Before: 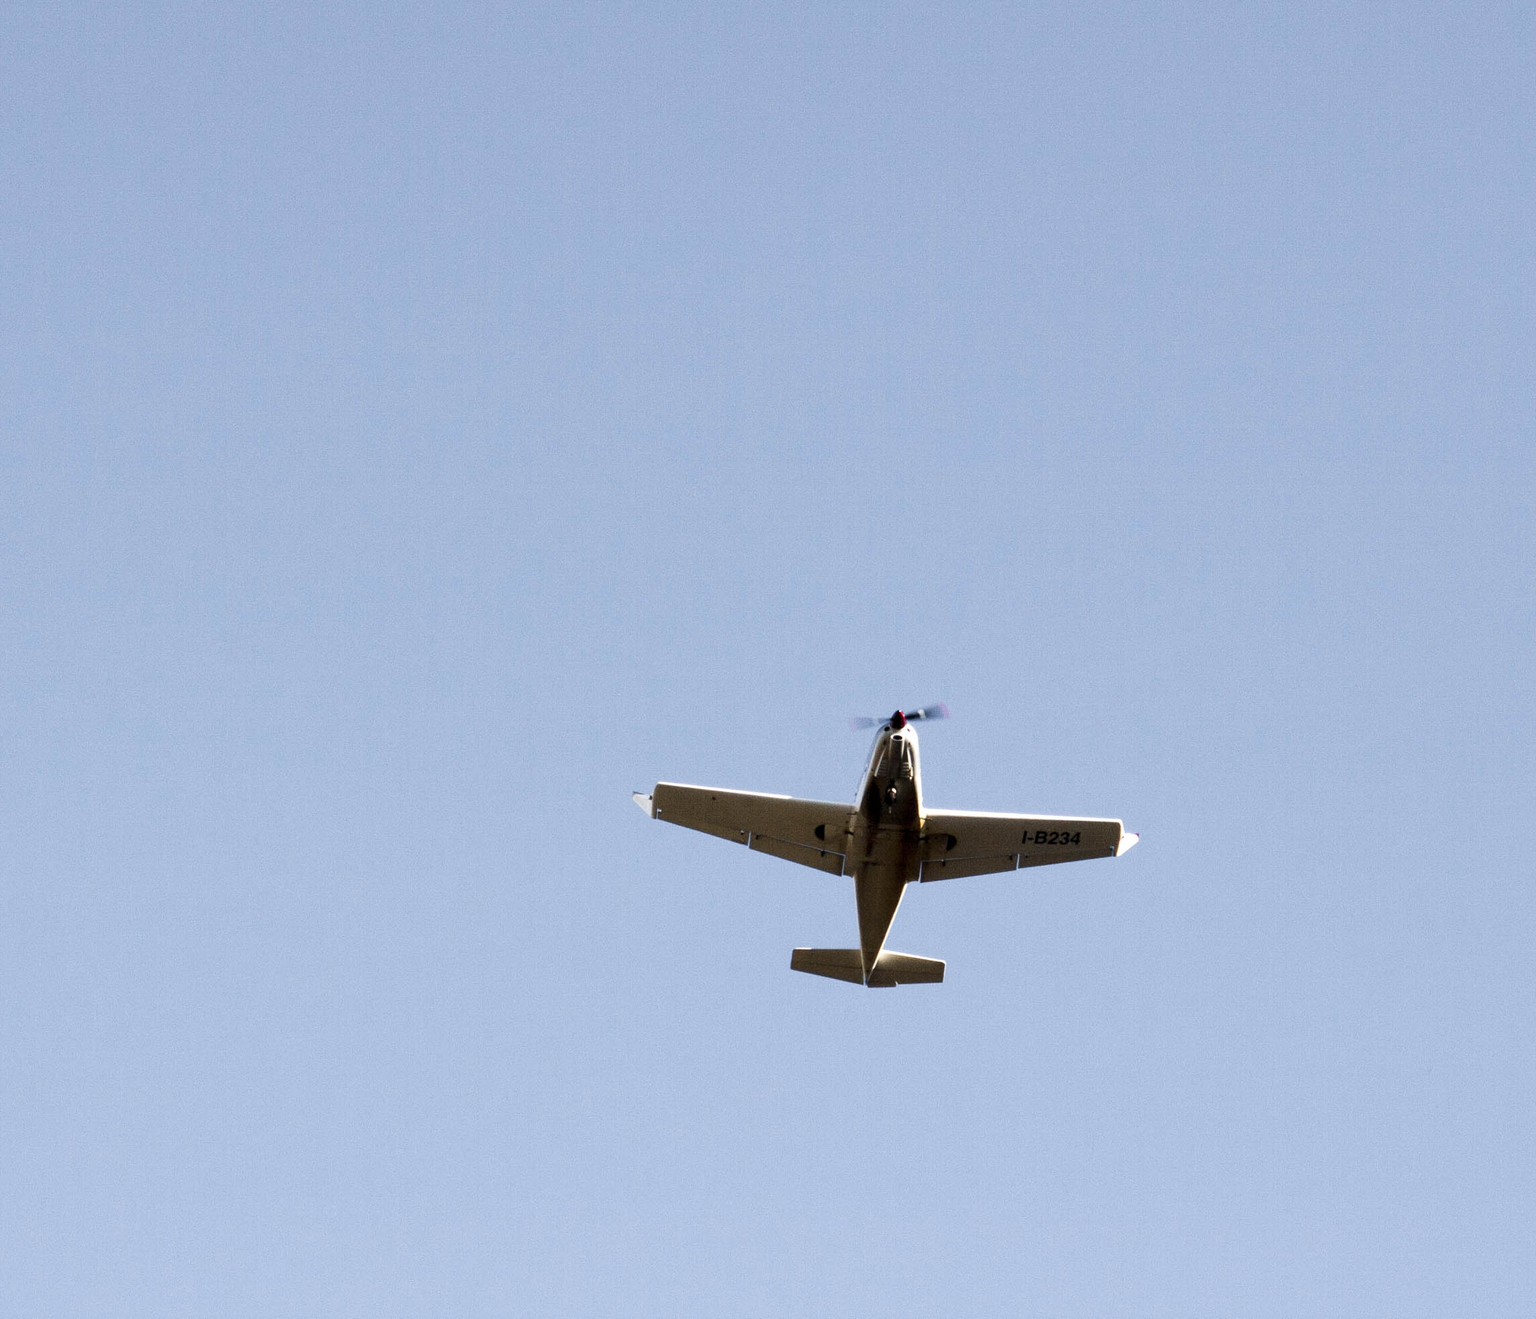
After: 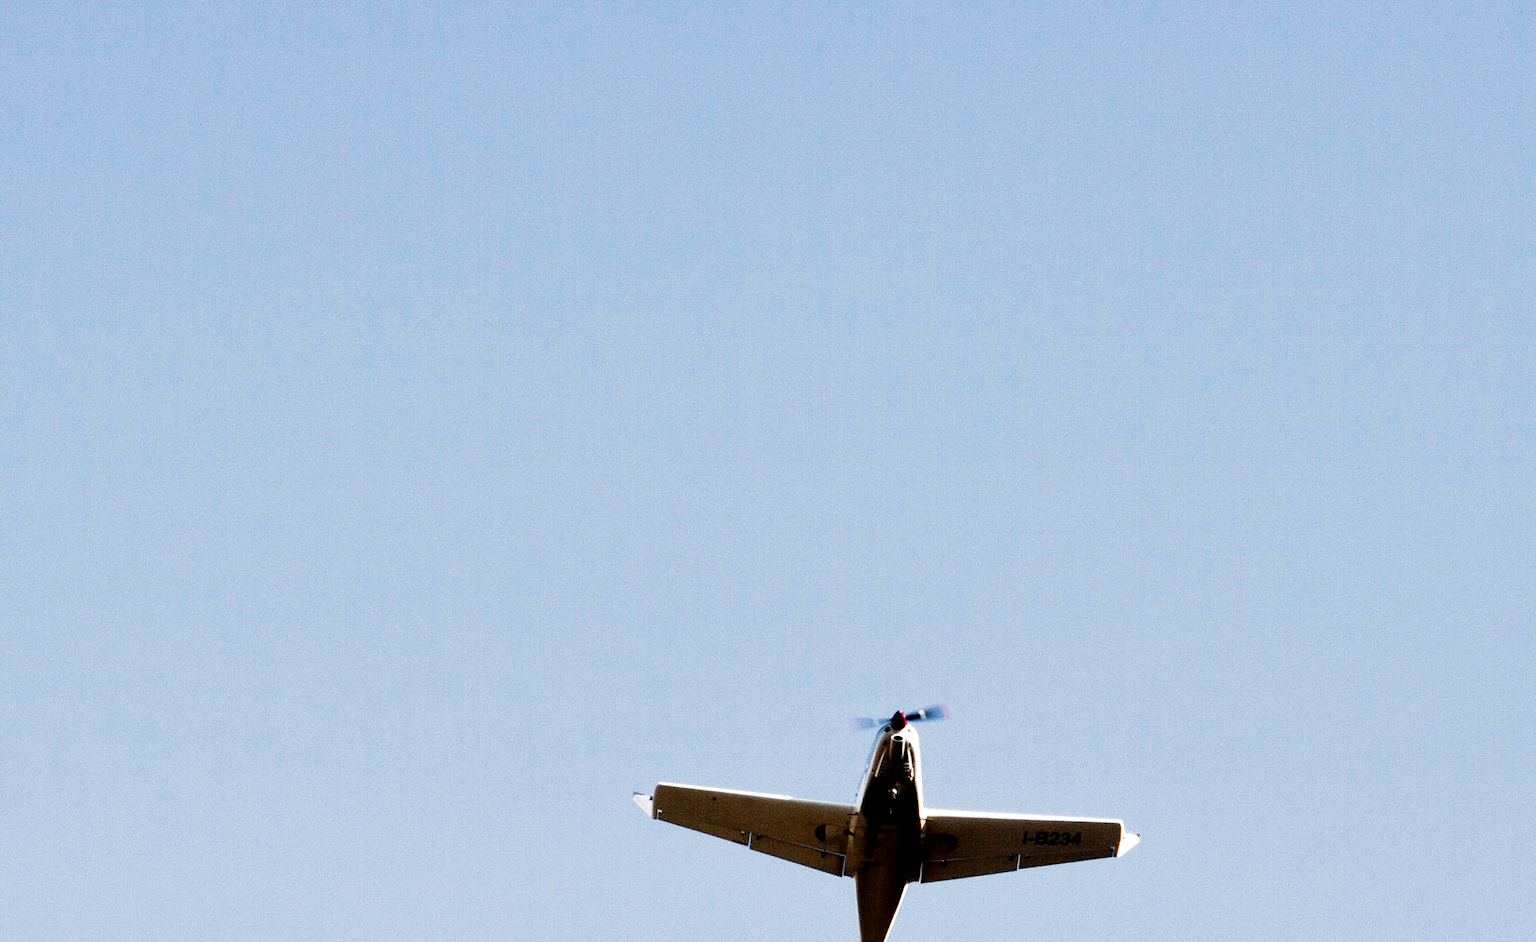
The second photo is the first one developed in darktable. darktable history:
filmic rgb: black relative exposure -8.2 EV, white relative exposure 2.2 EV, threshold 3 EV, hardness 7.11, latitude 75%, contrast 1.325, highlights saturation mix -2%, shadows ↔ highlights balance 30%, preserve chrominance no, color science v5 (2021), contrast in shadows safe, contrast in highlights safe, enable highlight reconstruction true
exposure: compensate highlight preservation false
tone equalizer: on, module defaults
crop: bottom 28.576%
